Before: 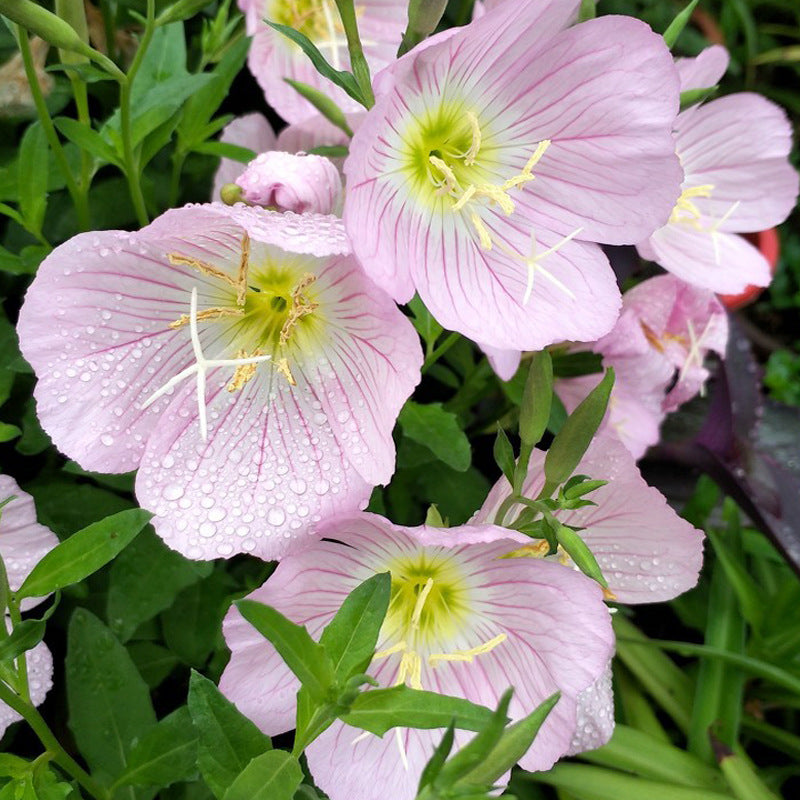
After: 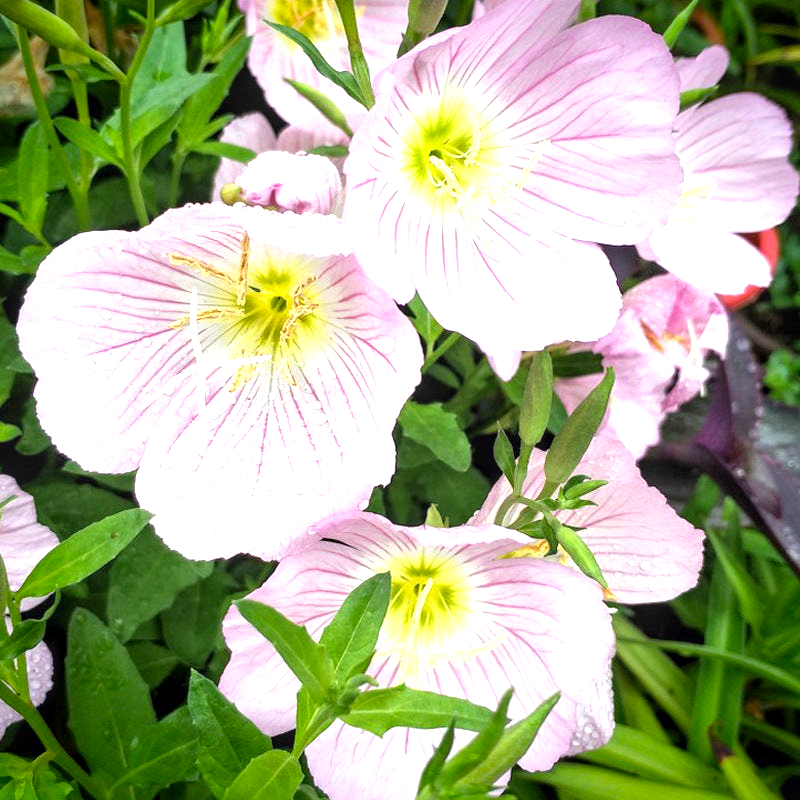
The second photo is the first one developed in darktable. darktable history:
exposure: black level correction 0, exposure 1 EV, compensate exposure bias true, compensate highlight preservation false
vignetting: fall-off start 88.53%, fall-off radius 44.2%, saturation 0.376, width/height ratio 1.161
local contrast: detail 130%
color correction: highlights a* -0.137, highlights b* 0.137
